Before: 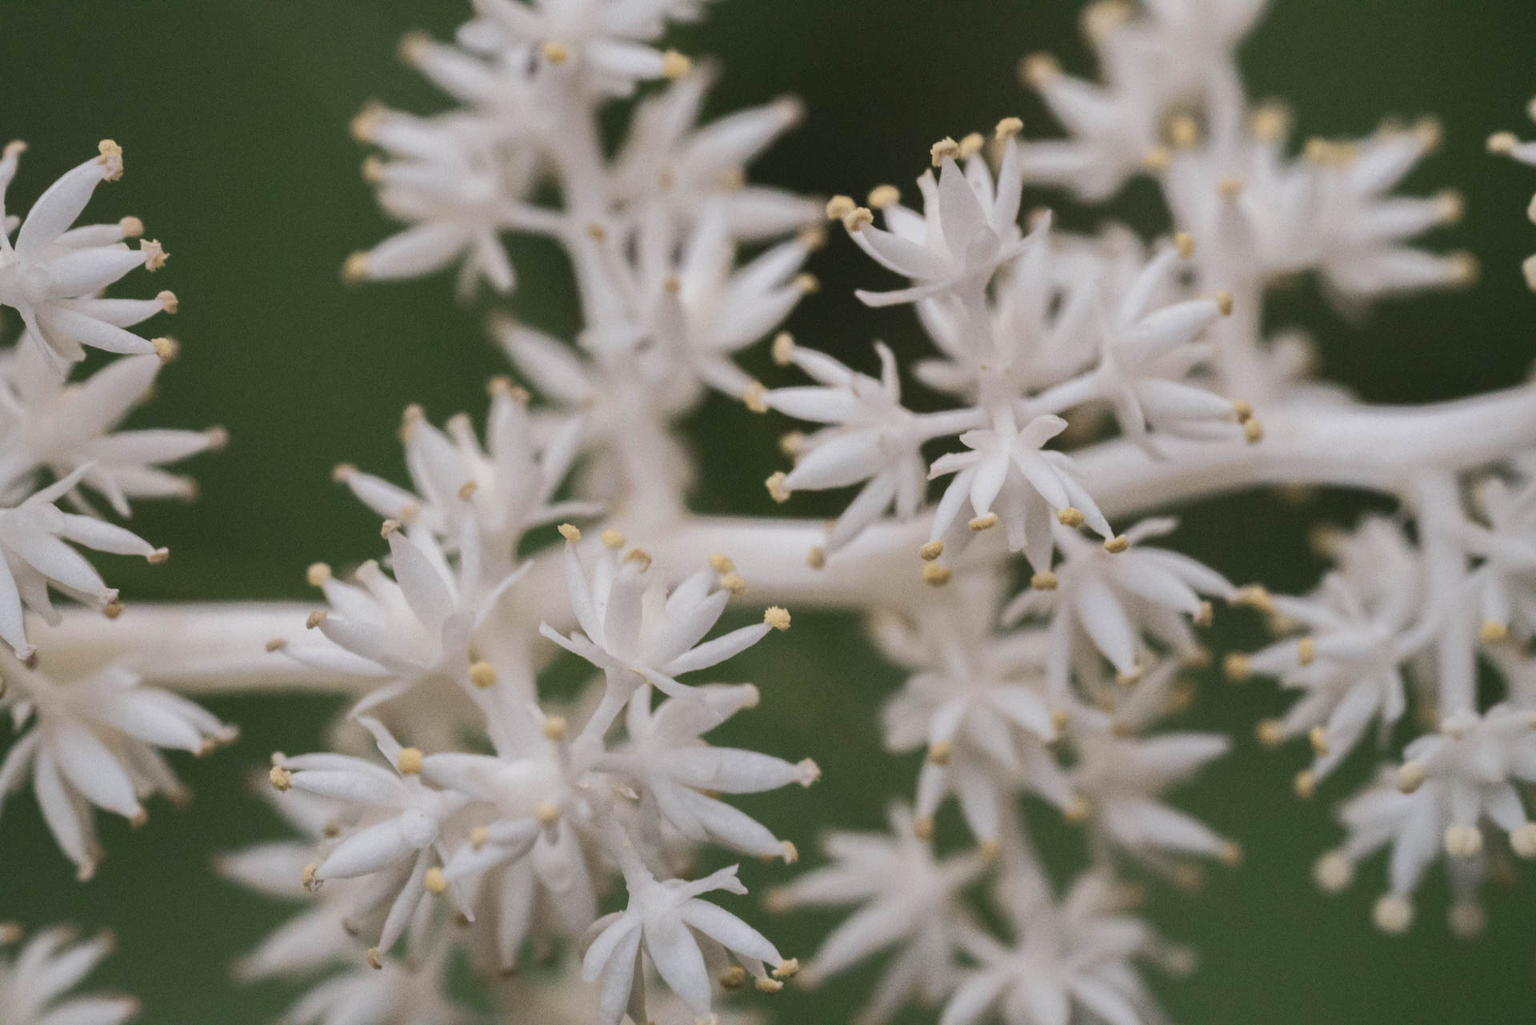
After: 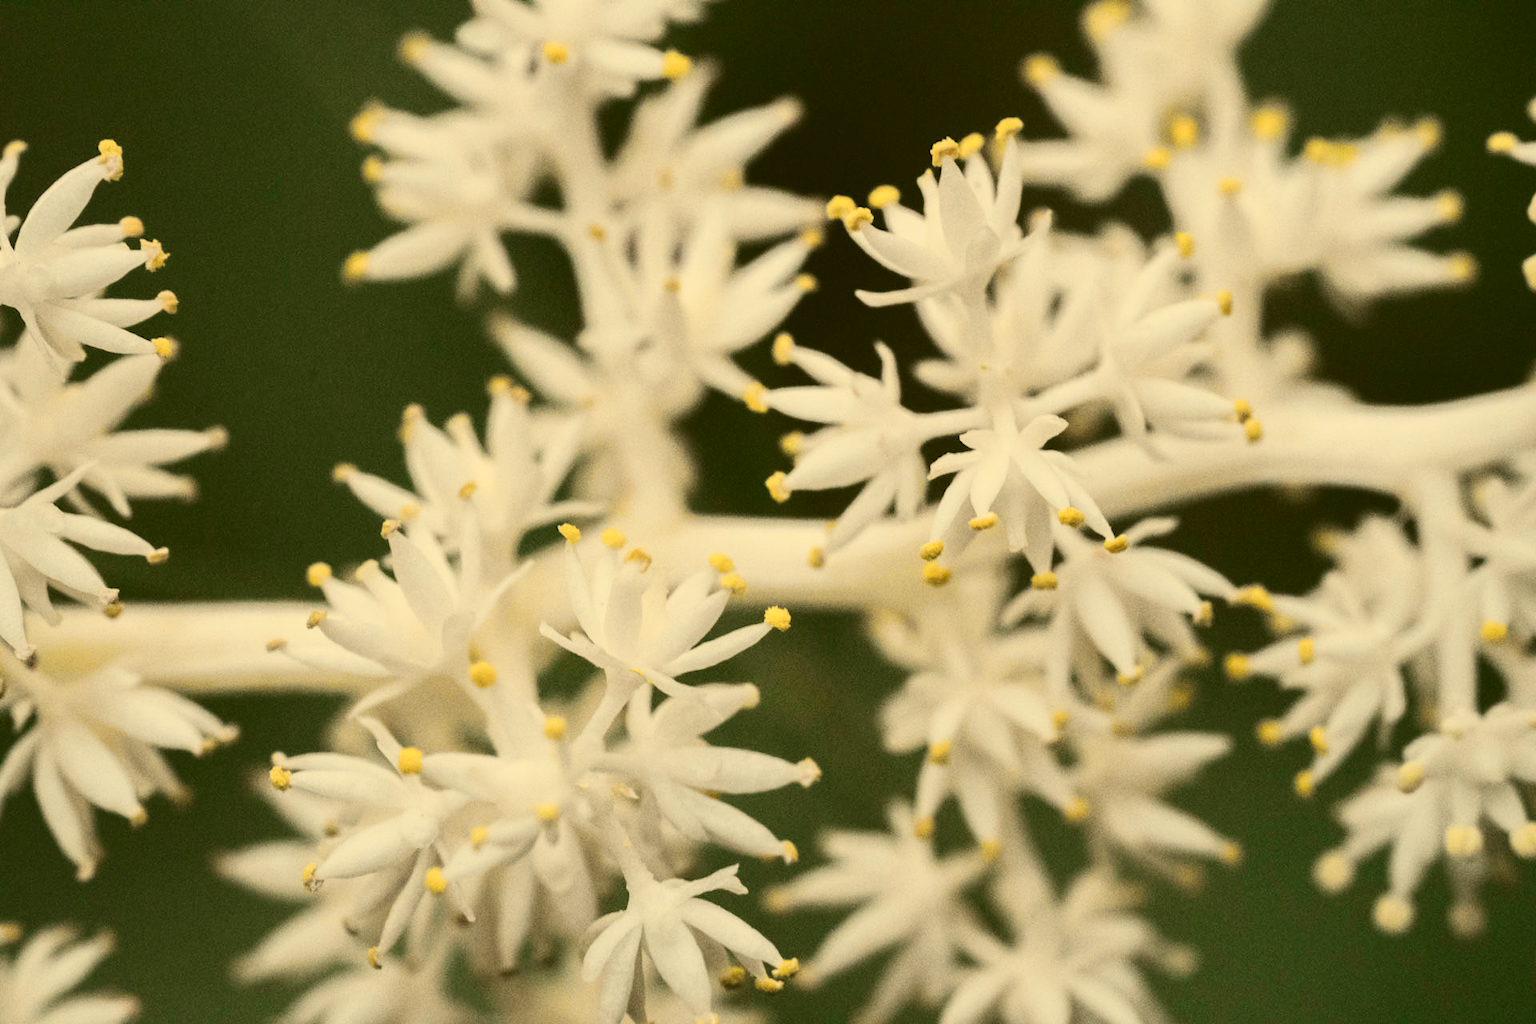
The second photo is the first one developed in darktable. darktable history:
white balance: red 1.08, blue 0.791
tone curve: curves: ch0 [(0.003, 0.023) (0.071, 0.052) (0.249, 0.201) (0.466, 0.557) (0.625, 0.761) (0.783, 0.9) (0.994, 0.968)]; ch1 [(0, 0) (0.262, 0.227) (0.417, 0.386) (0.469, 0.467) (0.502, 0.498) (0.531, 0.521) (0.576, 0.586) (0.612, 0.634) (0.634, 0.68) (0.686, 0.728) (0.994, 0.987)]; ch2 [(0, 0) (0.262, 0.188) (0.385, 0.353) (0.427, 0.424) (0.495, 0.493) (0.518, 0.544) (0.55, 0.579) (0.595, 0.621) (0.644, 0.748) (1, 1)], color space Lab, independent channels, preserve colors none
